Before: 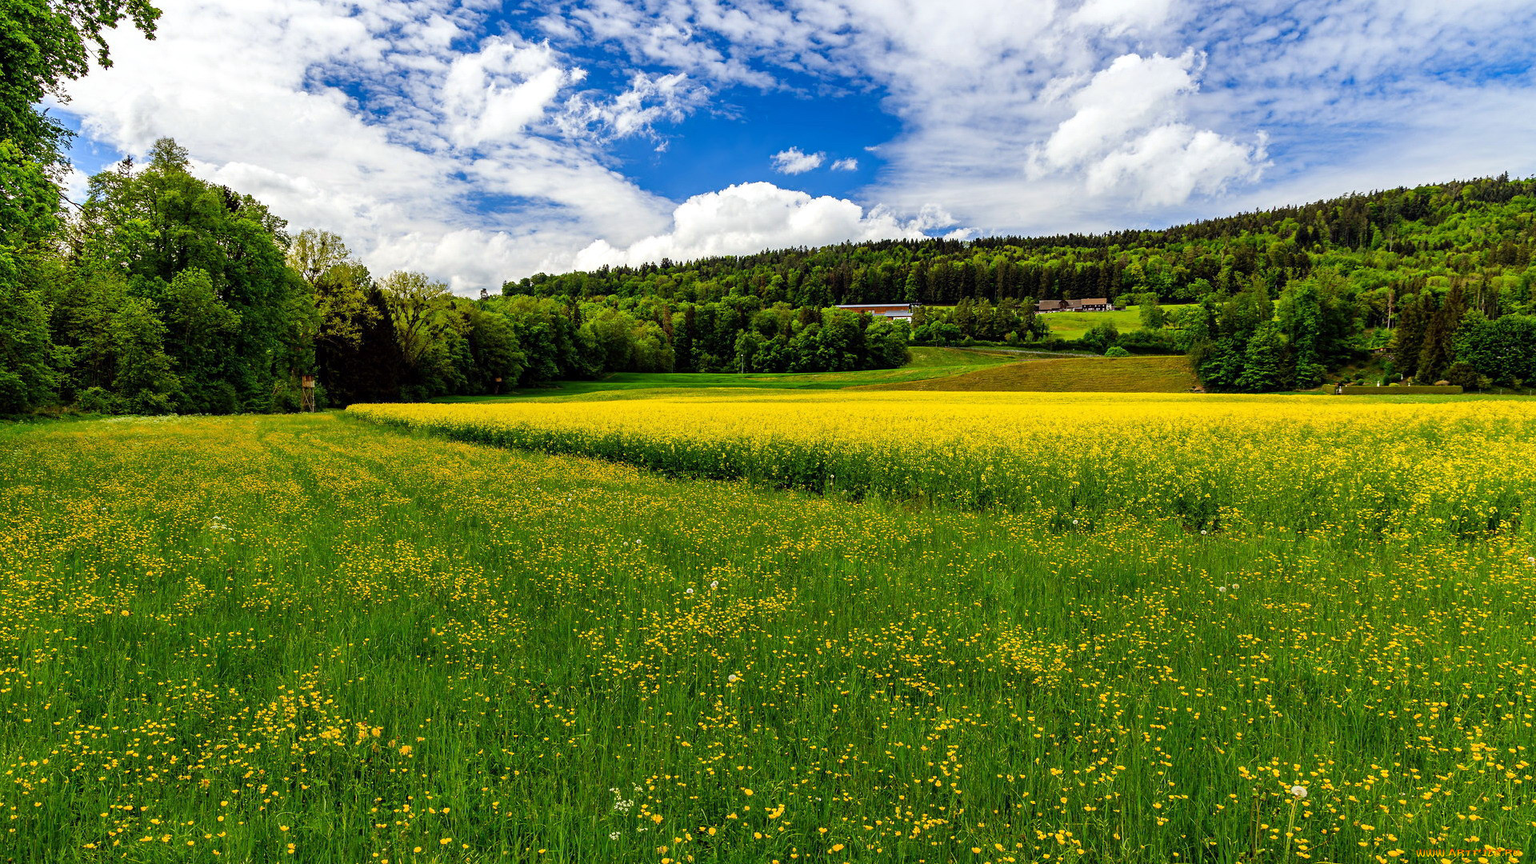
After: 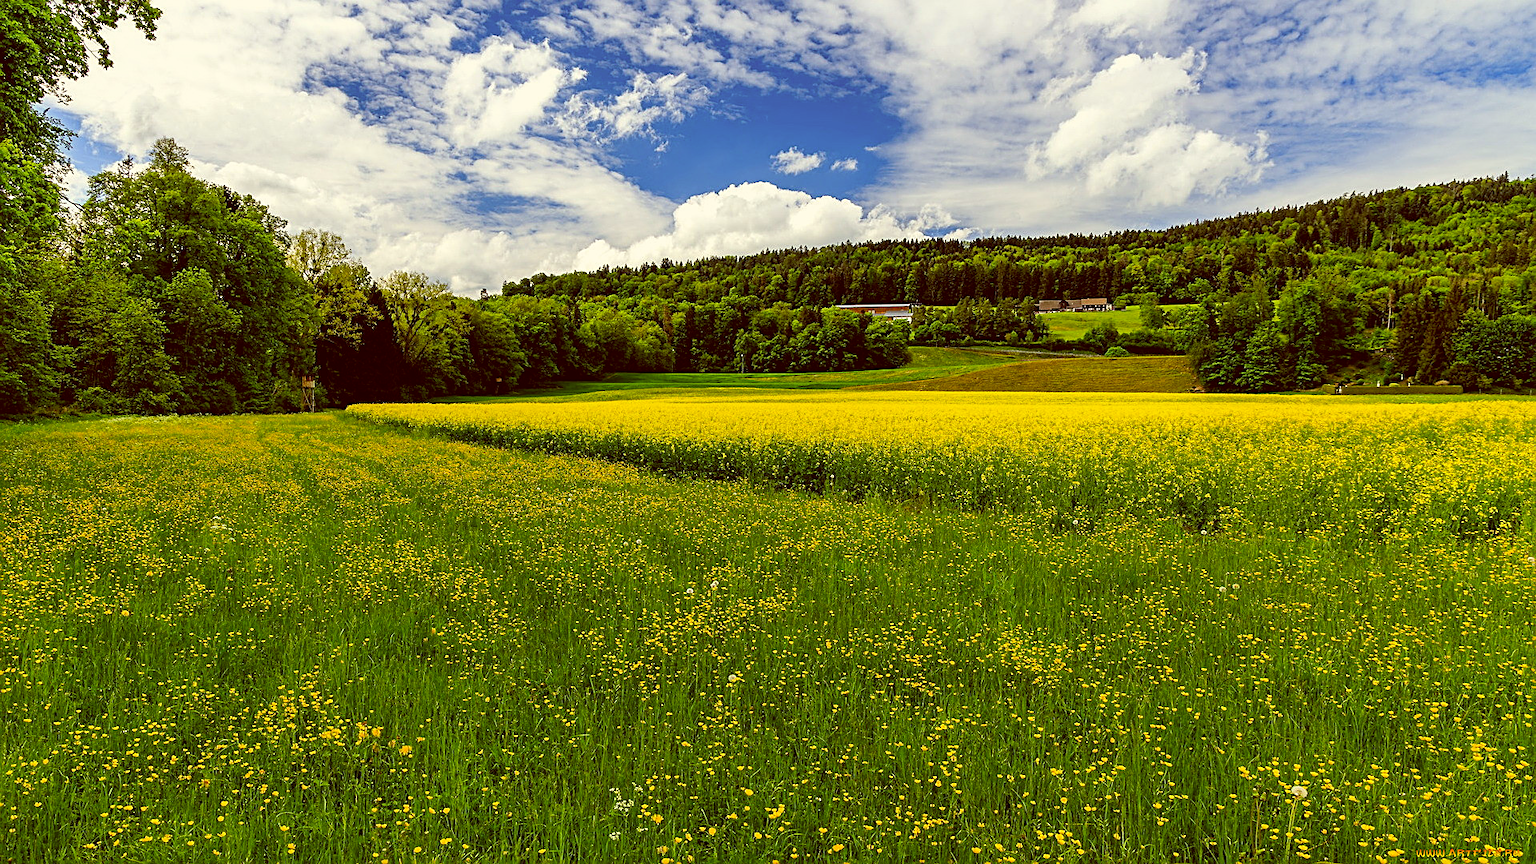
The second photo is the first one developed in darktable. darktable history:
sharpen: on, module defaults
color balance: lift [1.001, 1.007, 1, 0.993], gamma [1.023, 1.026, 1.01, 0.974], gain [0.964, 1.059, 1.073, 0.927]
